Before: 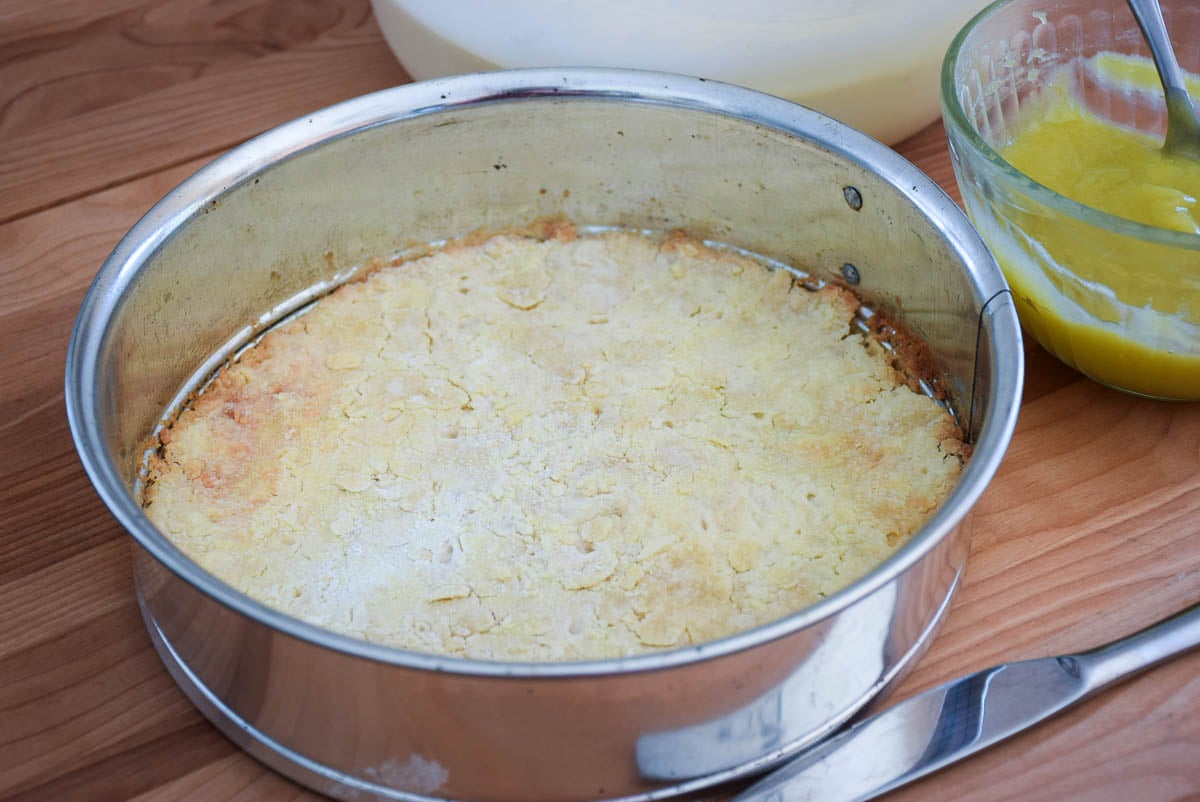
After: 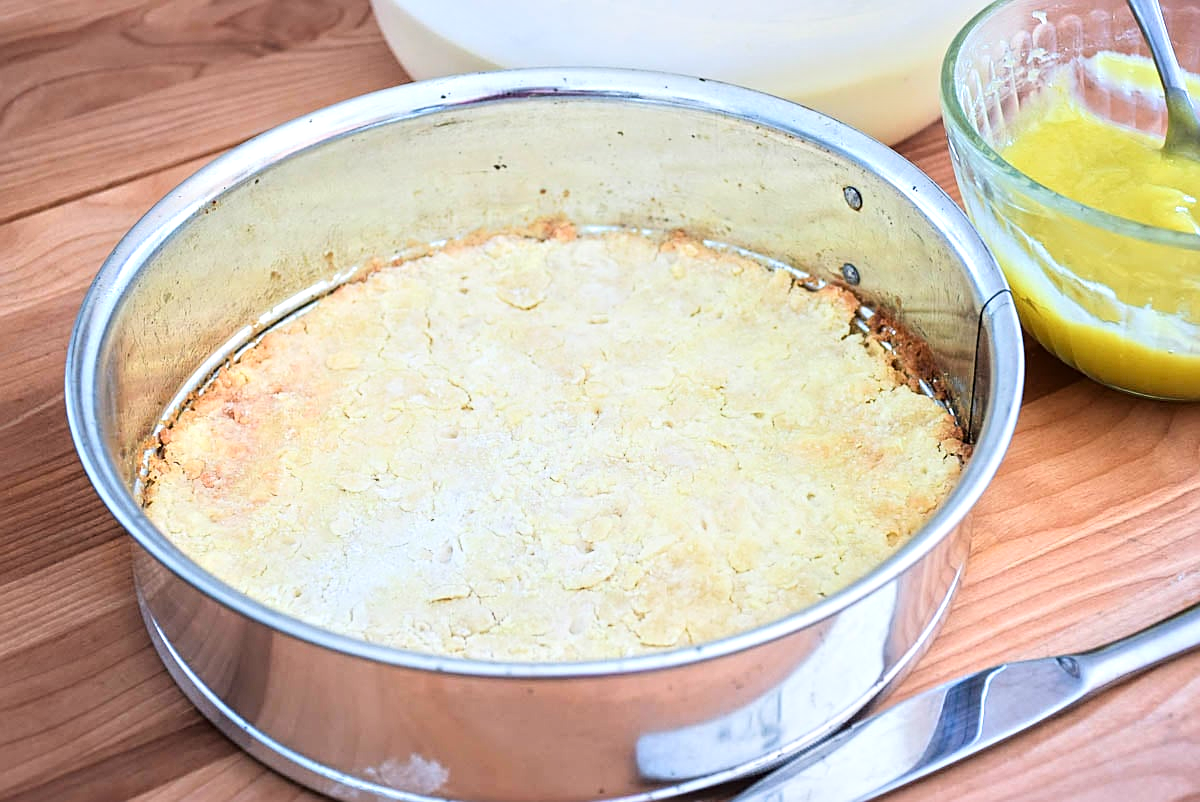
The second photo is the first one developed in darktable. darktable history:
tone equalizer: -7 EV 0.148 EV, -6 EV 0.601 EV, -5 EV 1.13 EV, -4 EV 1.3 EV, -3 EV 1.13 EV, -2 EV 0.6 EV, -1 EV 0.166 EV, smoothing diameter 2.2%, edges refinement/feathering 19.76, mask exposure compensation -1.57 EV, filter diffusion 5
shadows and highlights: shadows 1.83, highlights 40.11
sharpen: on, module defaults
